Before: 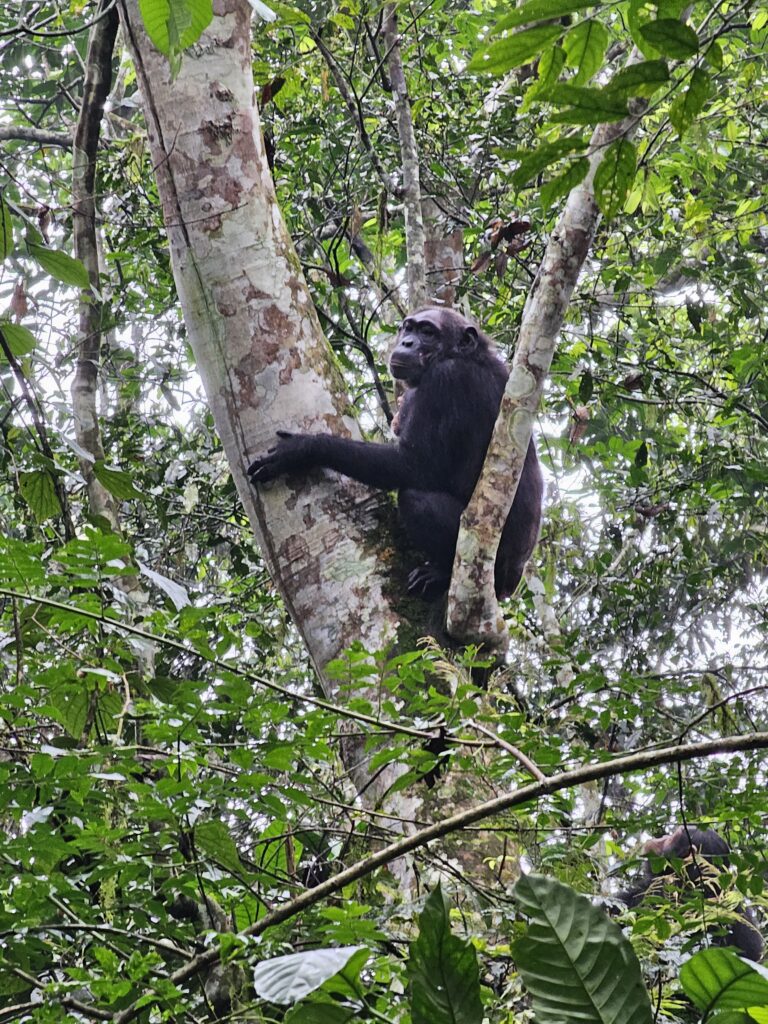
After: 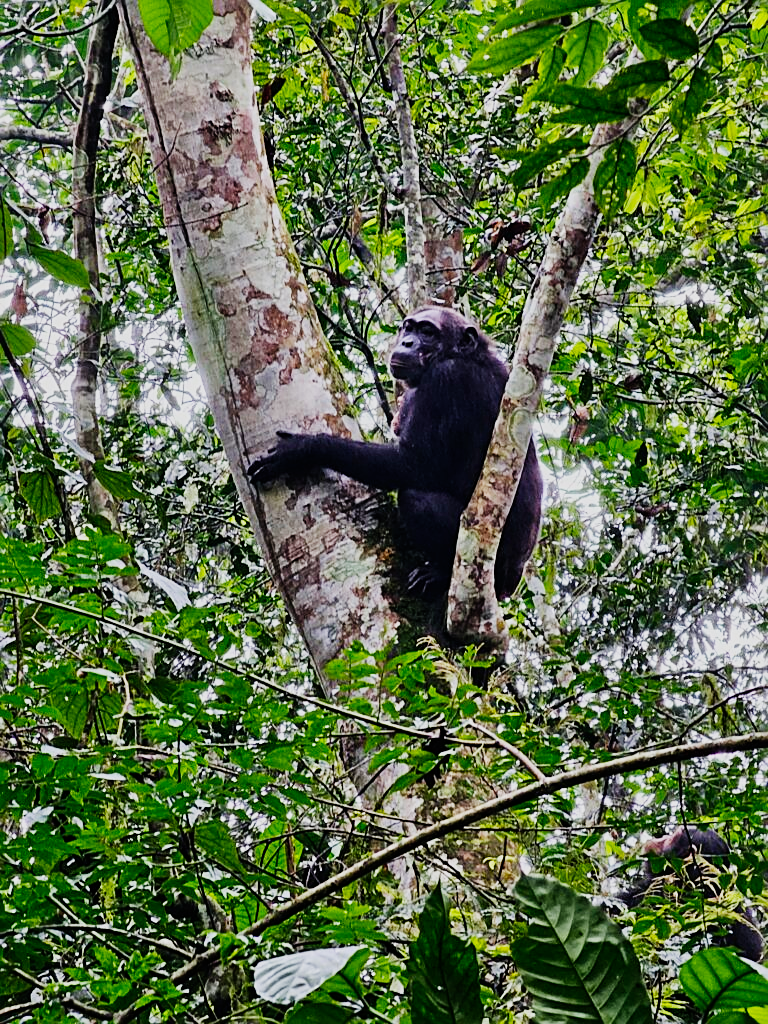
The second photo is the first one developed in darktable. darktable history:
sigmoid: contrast 1.7, skew -0.2, preserve hue 0%, red attenuation 0.1, red rotation 0.035, green attenuation 0.1, green rotation -0.017, blue attenuation 0.15, blue rotation -0.052, base primaries Rec2020
color balance rgb: perceptual saturation grading › global saturation 20%, global vibrance 20%
sharpen: on, module defaults
